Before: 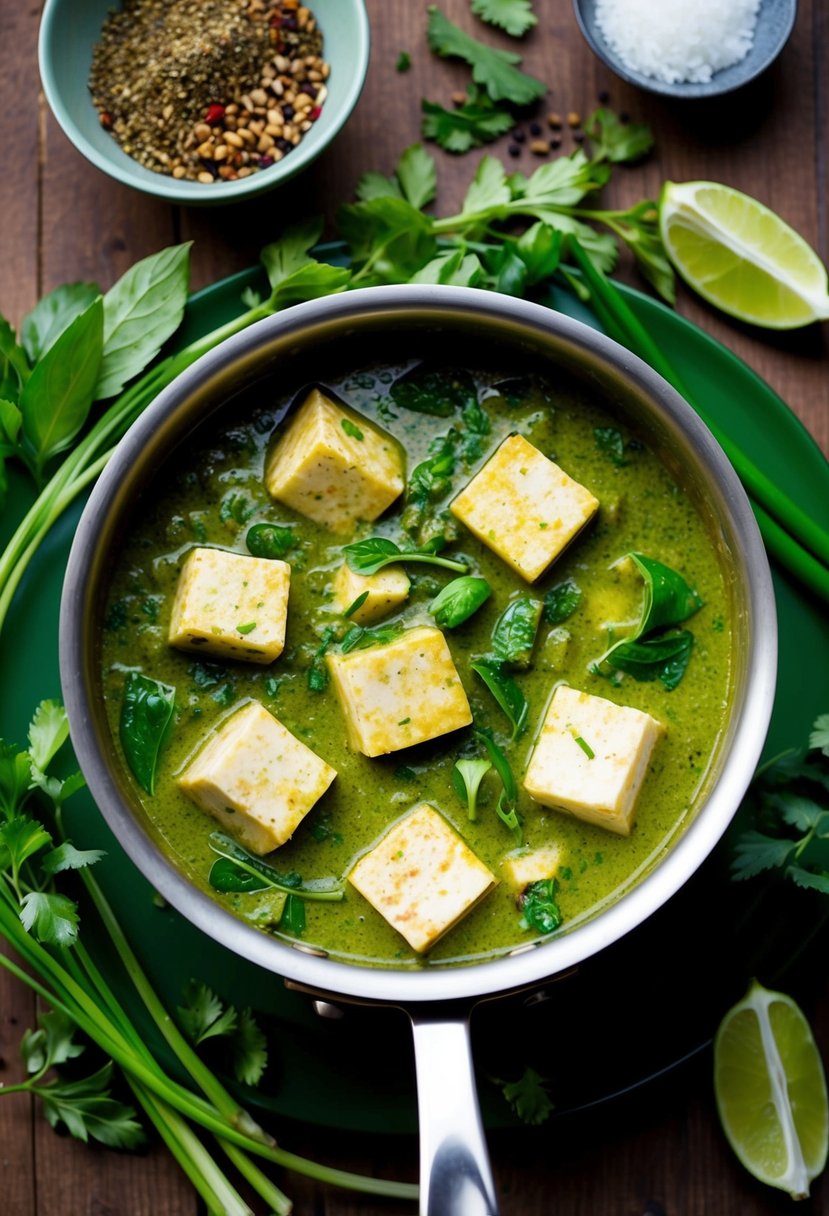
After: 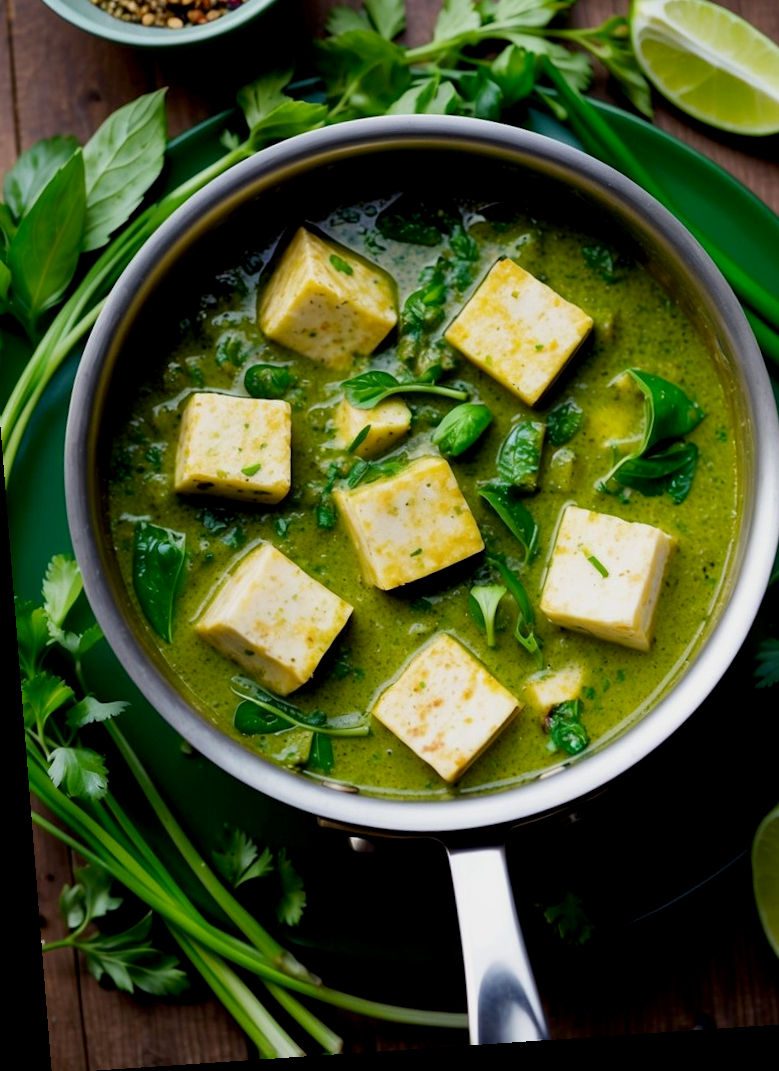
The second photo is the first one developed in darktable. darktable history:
exposure: black level correction 0.006, exposure -0.226 EV, compensate highlight preservation false
crop and rotate: left 4.842%, top 15.51%, right 10.668%
rotate and perspective: rotation -4.2°, shear 0.006, automatic cropping off
